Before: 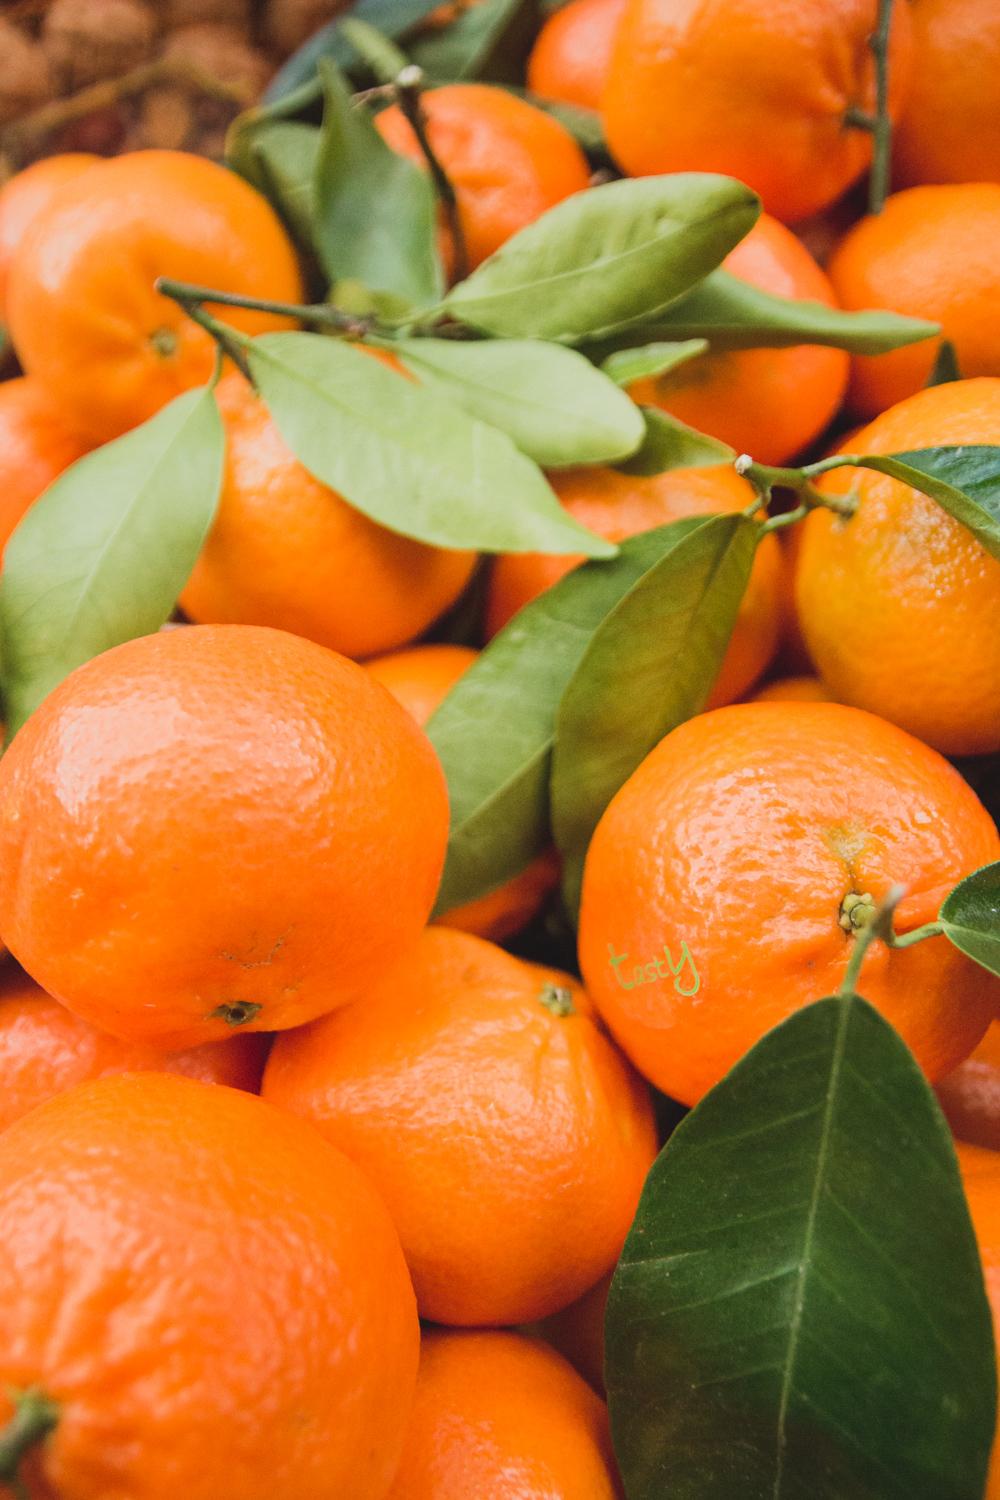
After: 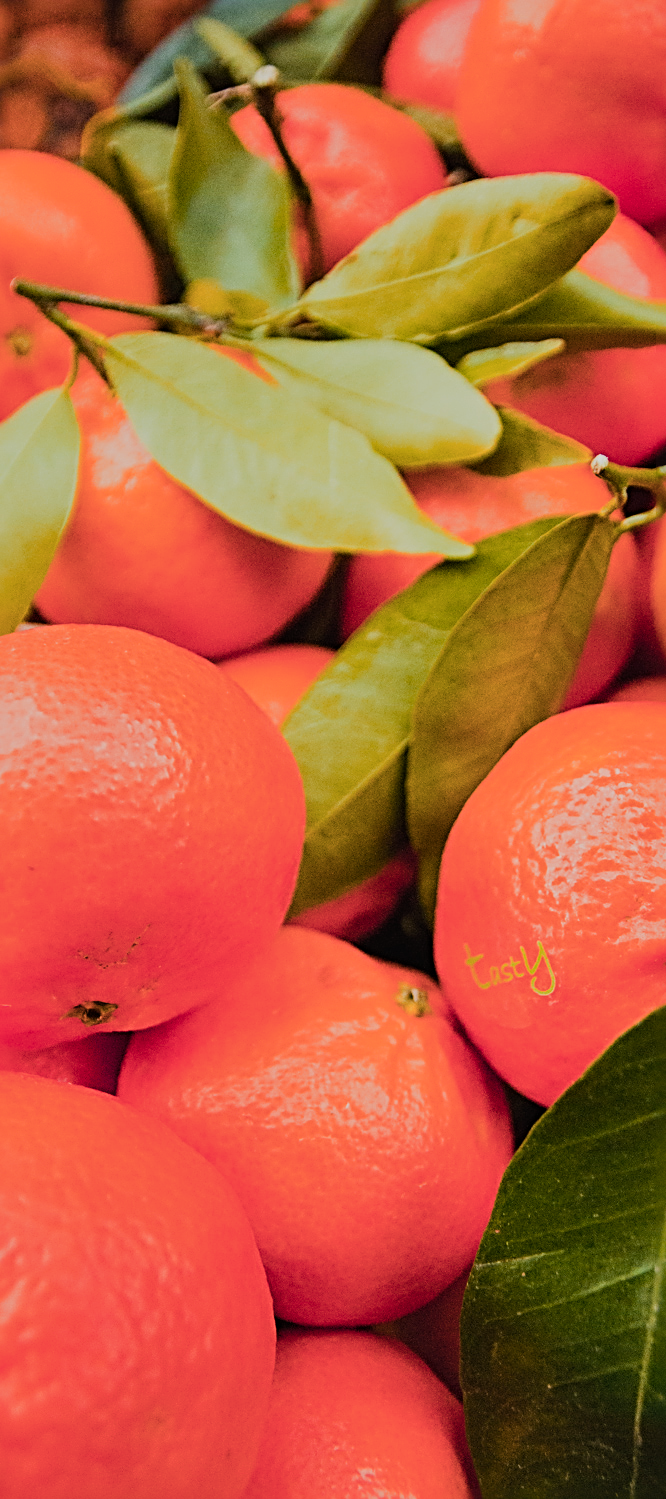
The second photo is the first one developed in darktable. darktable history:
contrast brightness saturation: contrast 0.1, saturation -0.36
filmic rgb: black relative exposure -8.54 EV, white relative exposure 5.52 EV, hardness 3.39, contrast 1.016
sharpen: radius 3.69, amount 0.928
color zones: curves: ch1 [(0.24, 0.629) (0.75, 0.5)]; ch2 [(0.255, 0.454) (0.745, 0.491)], mix 102.12%
shadows and highlights: shadows 32, highlights -32, soften with gaussian
crop and rotate: left 14.436%, right 18.898%
color balance rgb: perceptual saturation grading › global saturation 30%, global vibrance 20%
